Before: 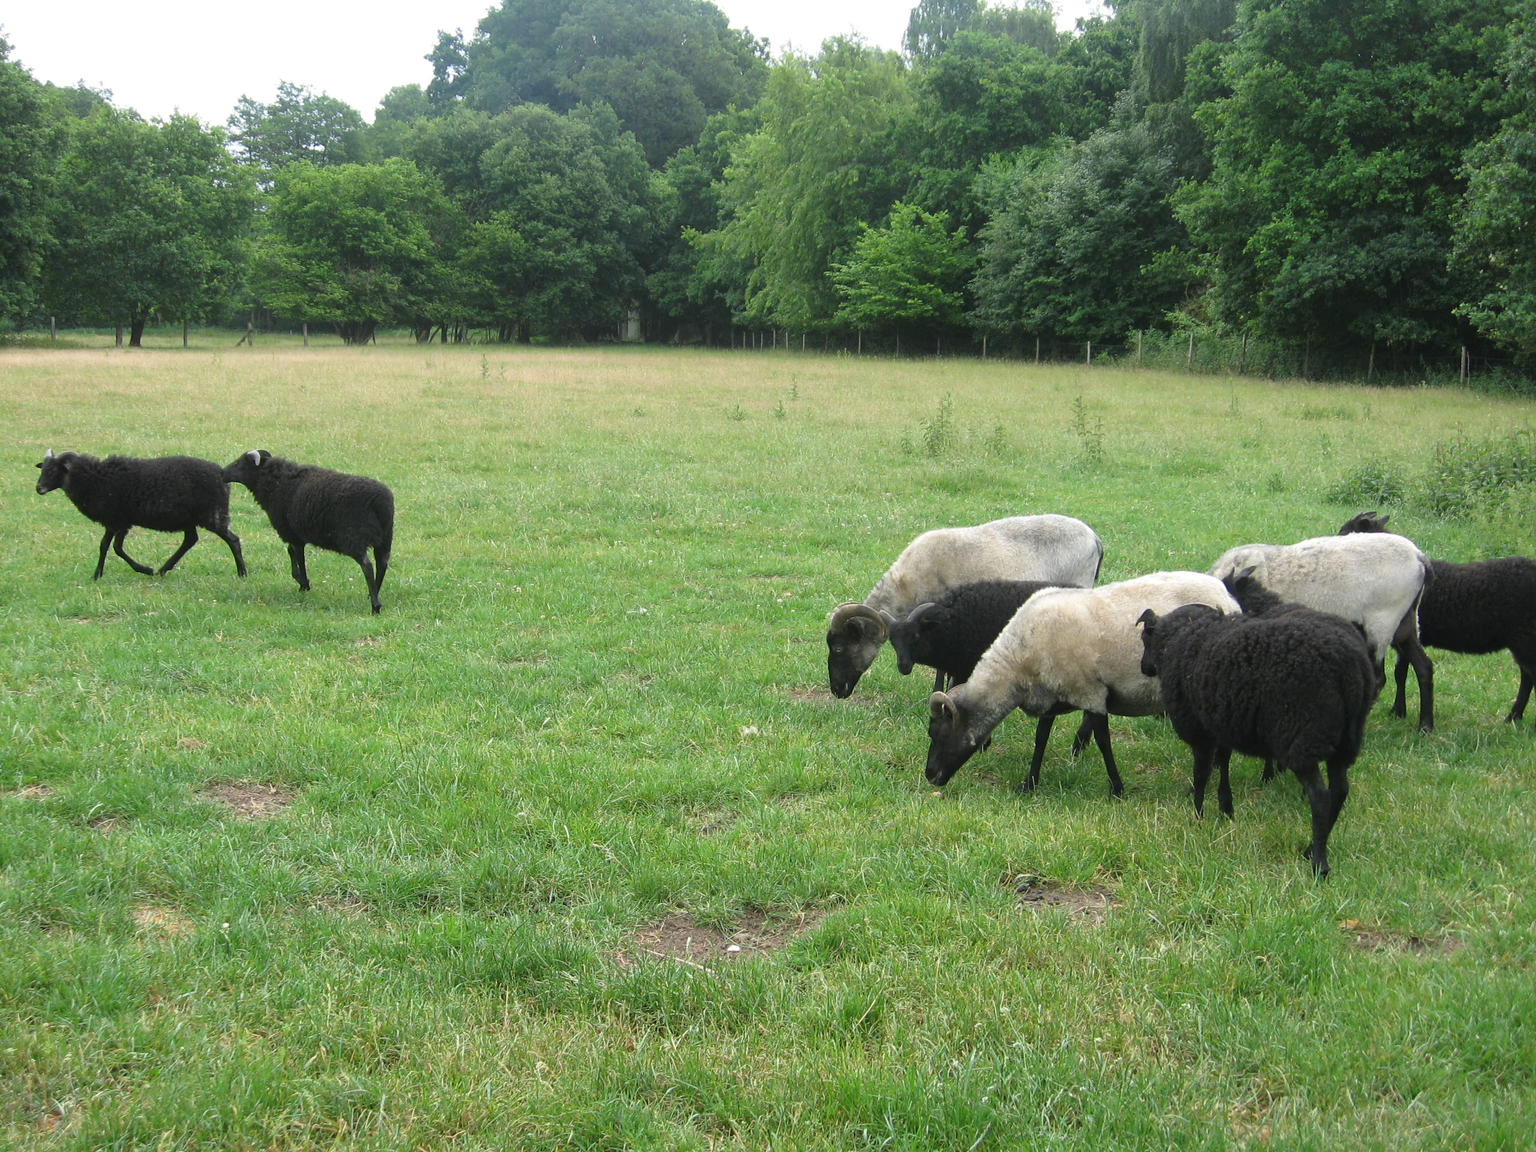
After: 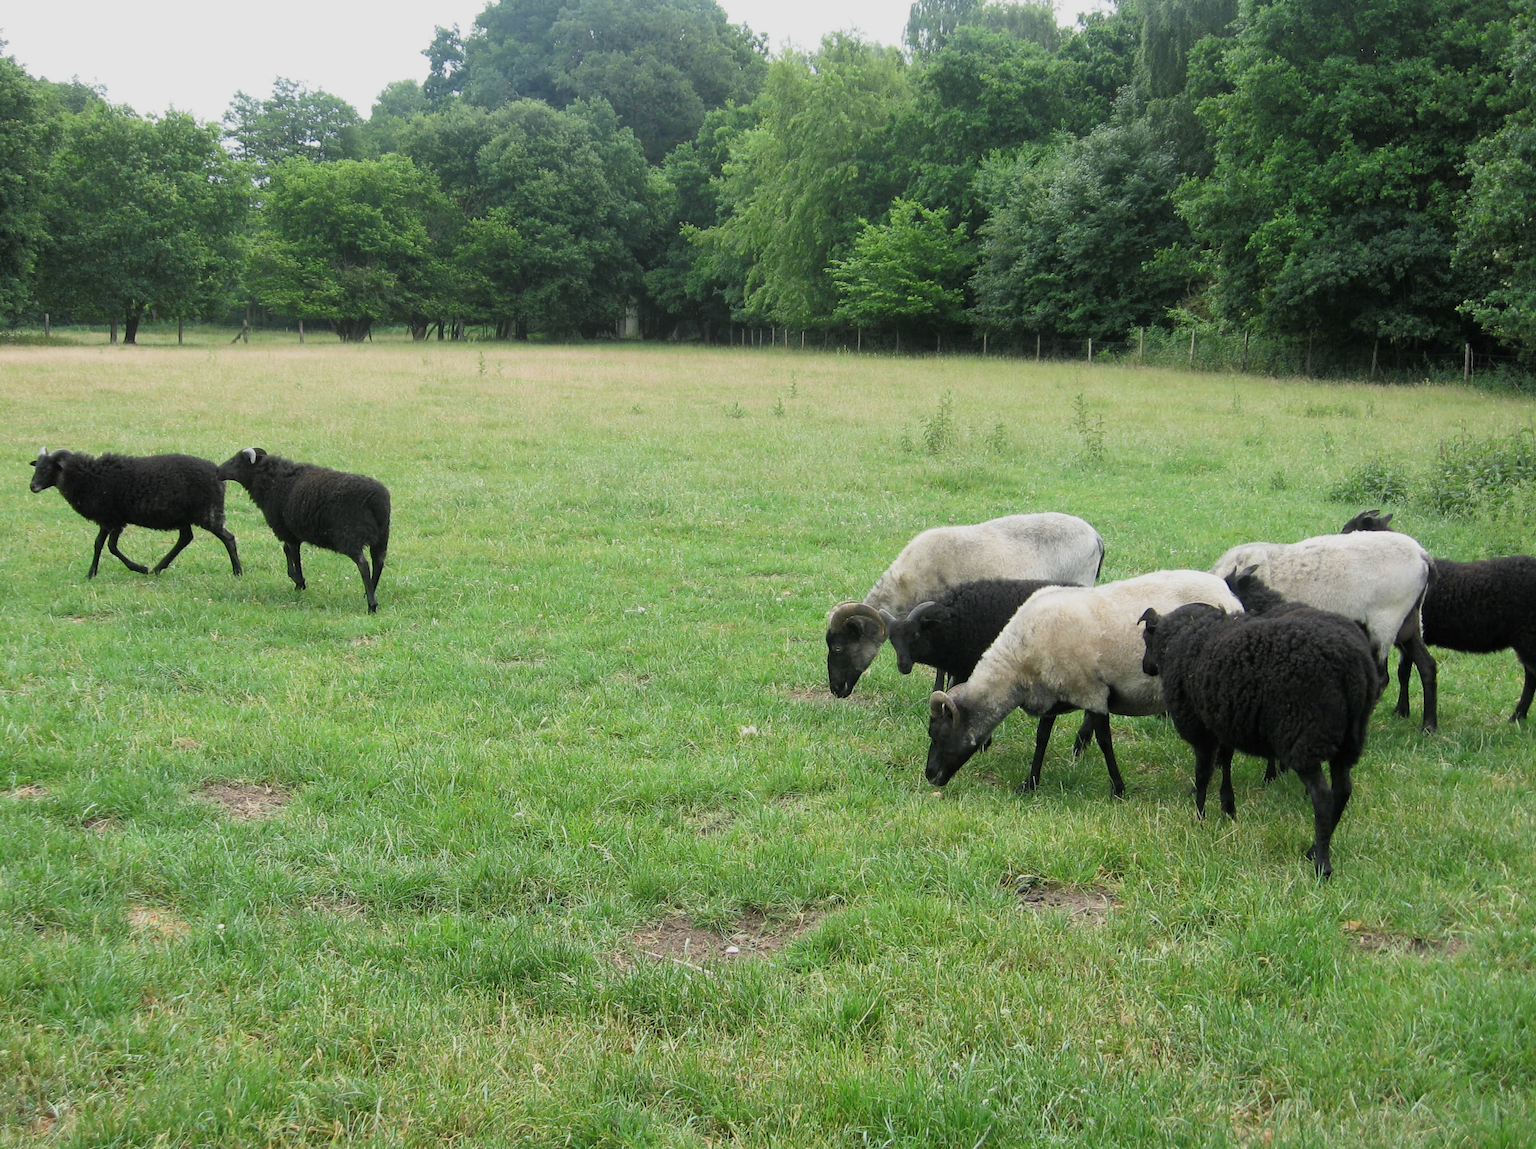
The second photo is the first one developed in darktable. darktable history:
crop: left 0.434%, top 0.485%, right 0.244%, bottom 0.386%
rgb curve: curves: ch0 [(0, 0) (0.072, 0.166) (0.217, 0.293) (0.414, 0.42) (1, 1)], compensate middle gray true, preserve colors basic power
filmic rgb: black relative exposure -5 EV, hardness 2.88, contrast 1.3, highlights saturation mix -30%
